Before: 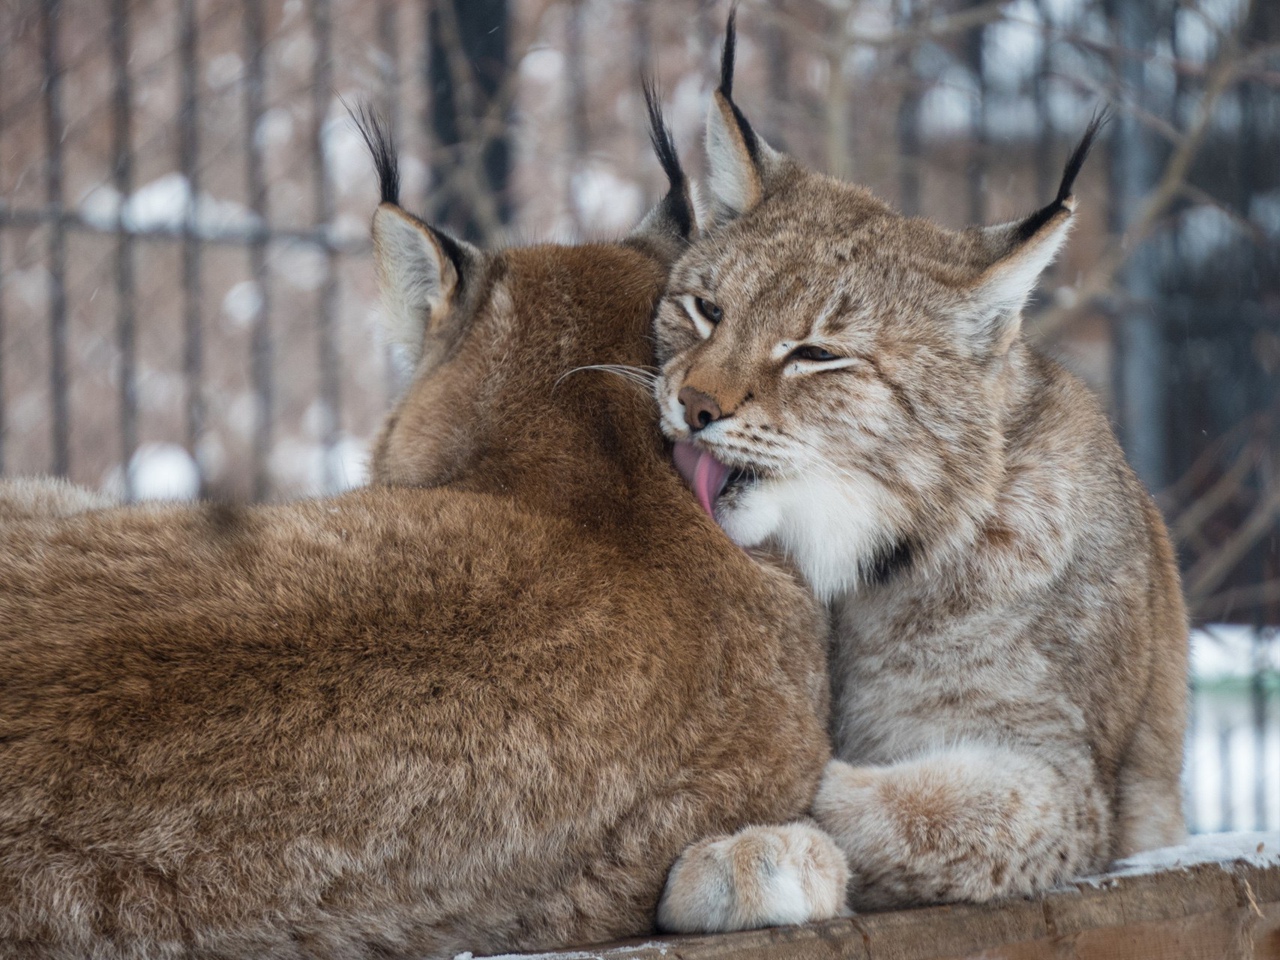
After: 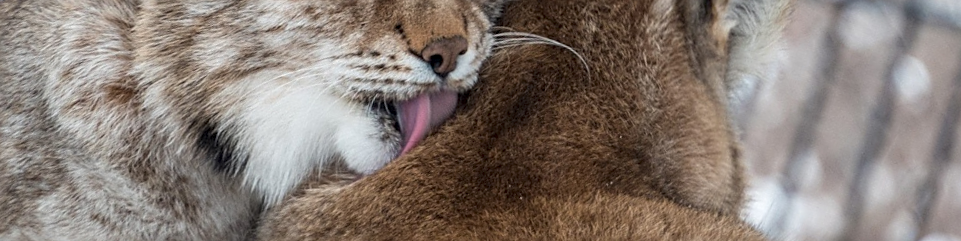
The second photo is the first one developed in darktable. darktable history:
crop and rotate: angle 16.12°, top 30.835%, bottom 35.653%
sharpen: on, module defaults
local contrast: on, module defaults
